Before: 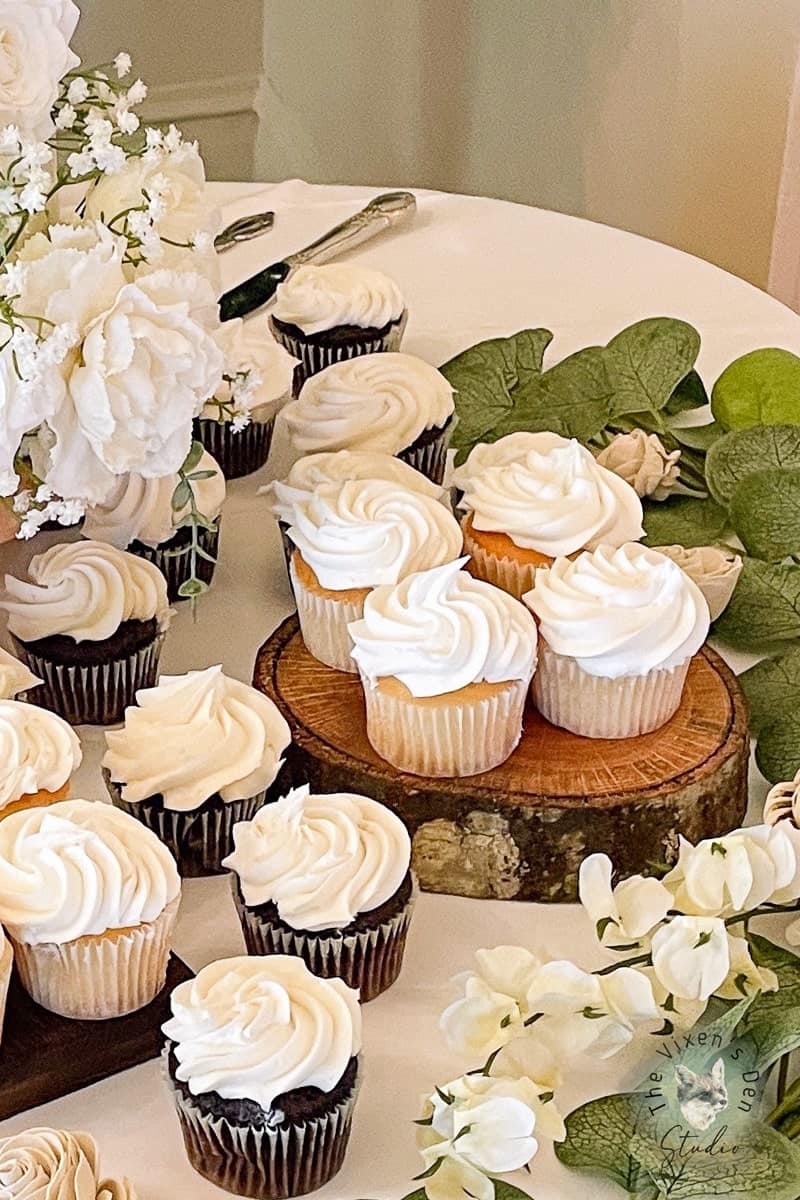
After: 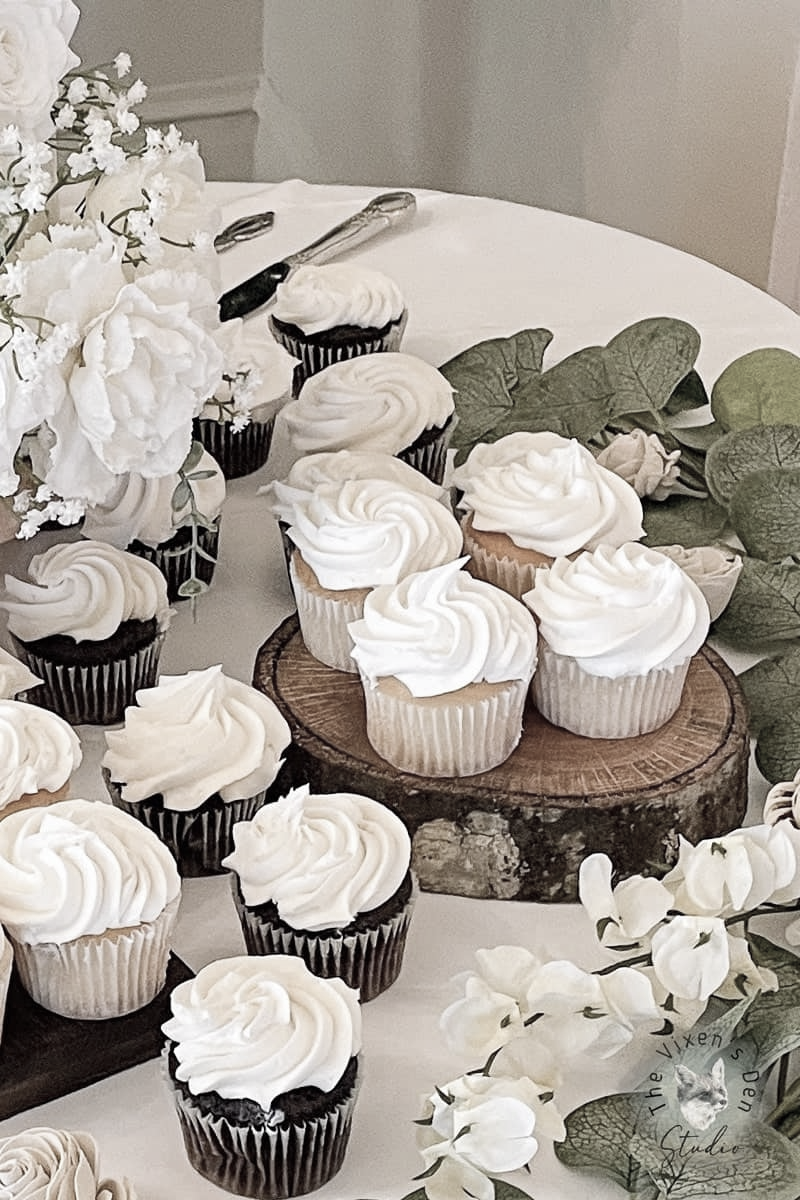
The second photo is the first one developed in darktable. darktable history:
color correction: highlights b* 0.024, saturation 0.316
